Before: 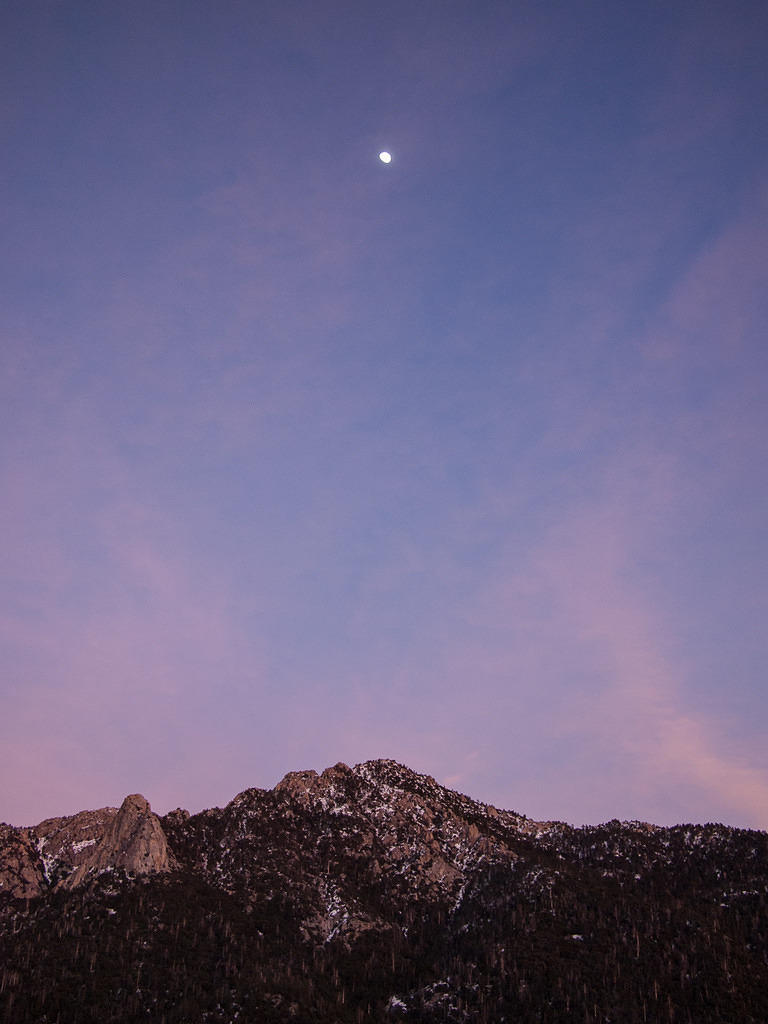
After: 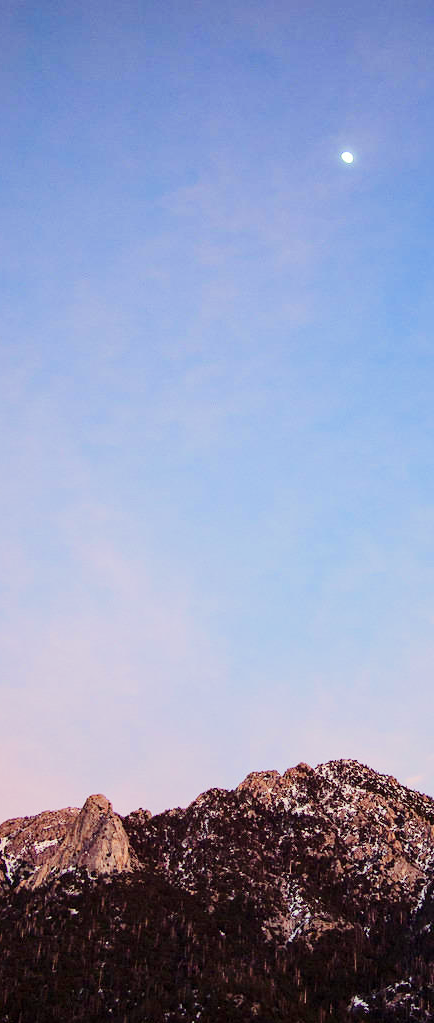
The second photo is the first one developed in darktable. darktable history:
local contrast: mode bilateral grid, contrast 9, coarseness 25, detail 115%, midtone range 0.2
crop: left 4.994%, right 38.39%
color balance rgb: highlights gain › luminance 15.359%, highlights gain › chroma 7.034%, highlights gain › hue 126.71°, linear chroma grading › global chroma 15.121%, perceptual saturation grading › global saturation 20%, perceptual saturation grading › highlights -49.41%, perceptual saturation grading › shadows 23.917%, perceptual brilliance grading › global brilliance 2.882%, perceptual brilliance grading › highlights -3.465%, perceptual brilliance grading › shadows 2.801%, global vibrance 20%
tone equalizer: -7 EV 0.157 EV, -6 EV 0.631 EV, -5 EV 1.19 EV, -4 EV 1.31 EV, -3 EV 1.15 EV, -2 EV 0.6 EV, -1 EV 0.151 EV, edges refinement/feathering 500, mask exposure compensation -1.57 EV, preserve details no
